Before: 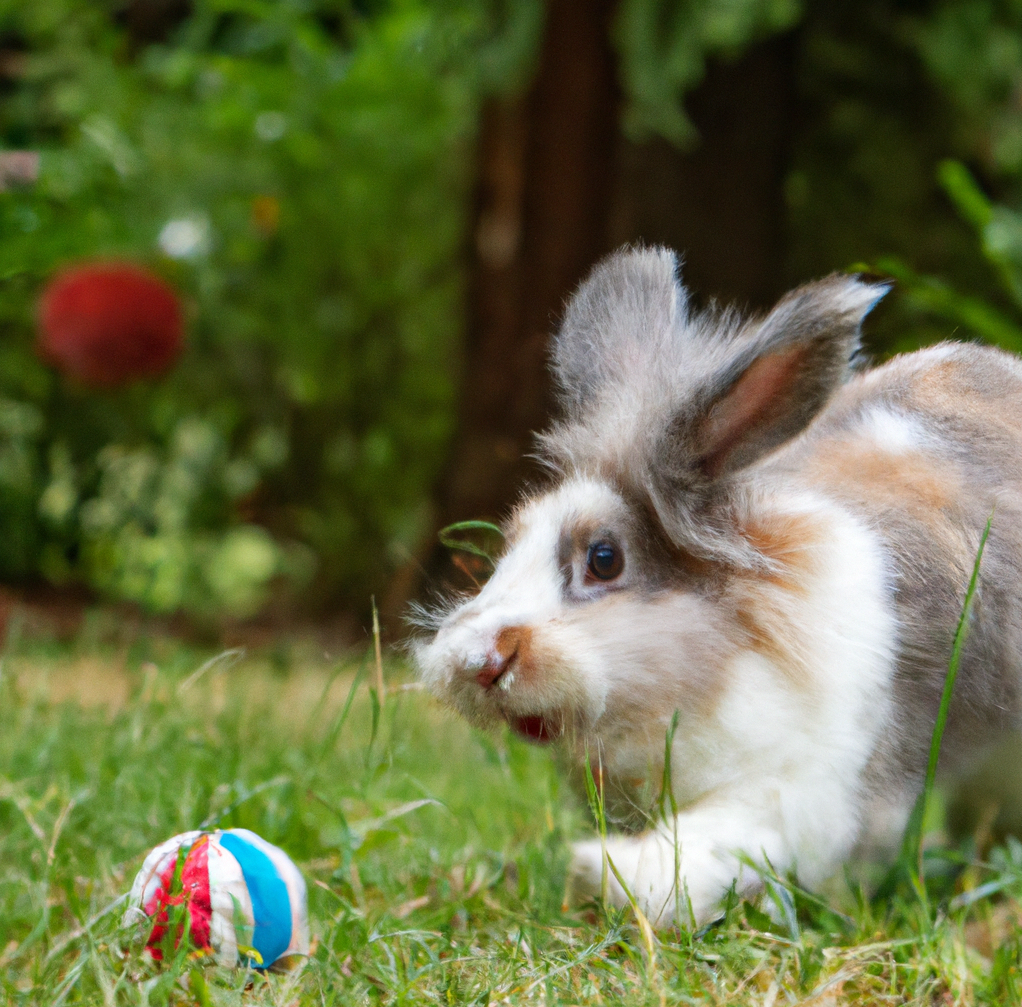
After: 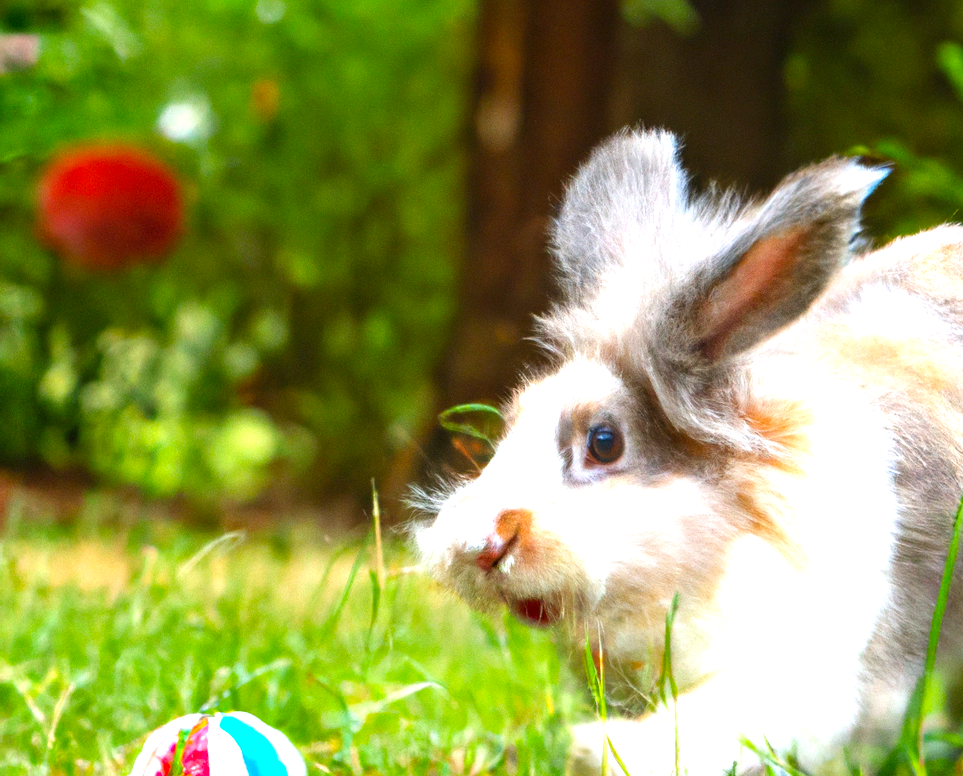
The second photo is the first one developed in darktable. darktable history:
local contrast: mode bilateral grid, contrast 100, coarseness 100, detail 94%, midtone range 0.2
exposure: black level correction 0, exposure 1.125 EV, compensate exposure bias true, compensate highlight preservation false
color balance: output saturation 120%
crop and rotate: angle 0.03°, top 11.643%, right 5.651%, bottom 11.189%
